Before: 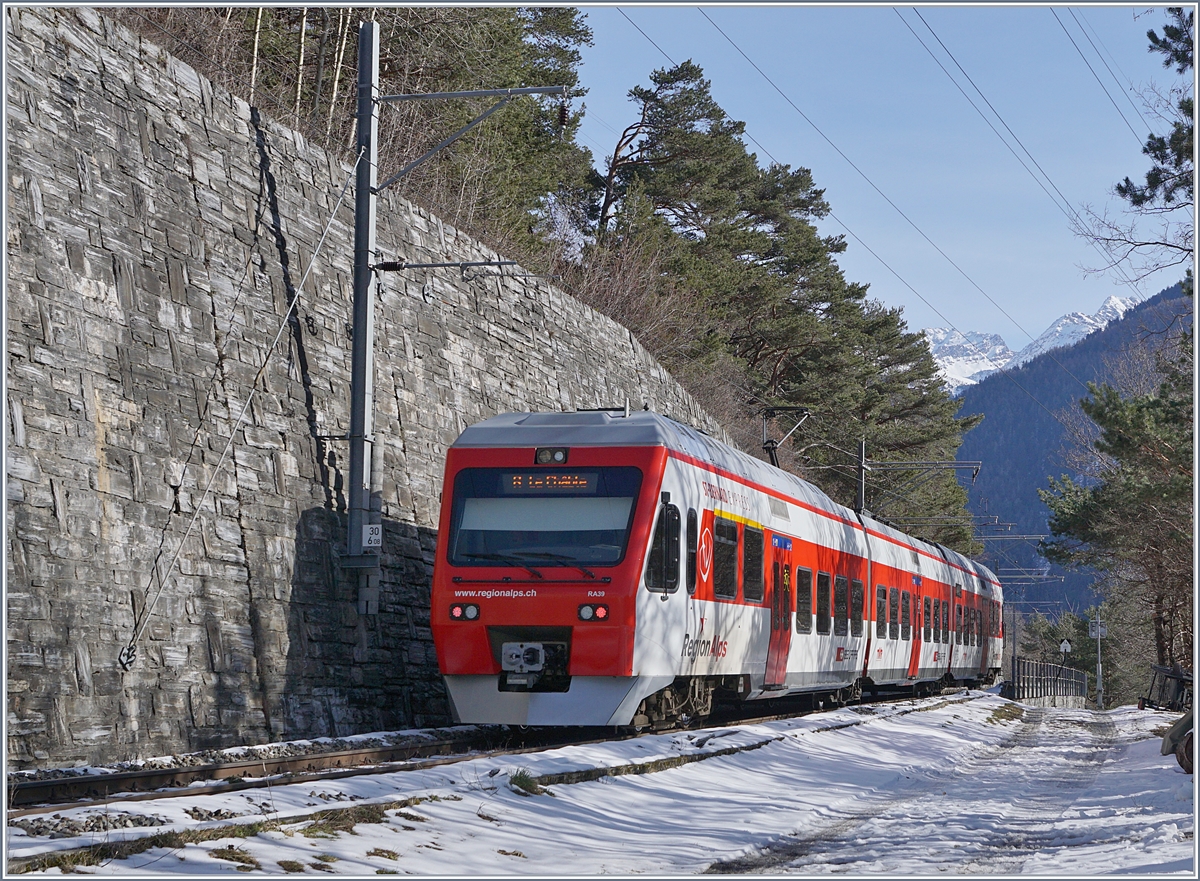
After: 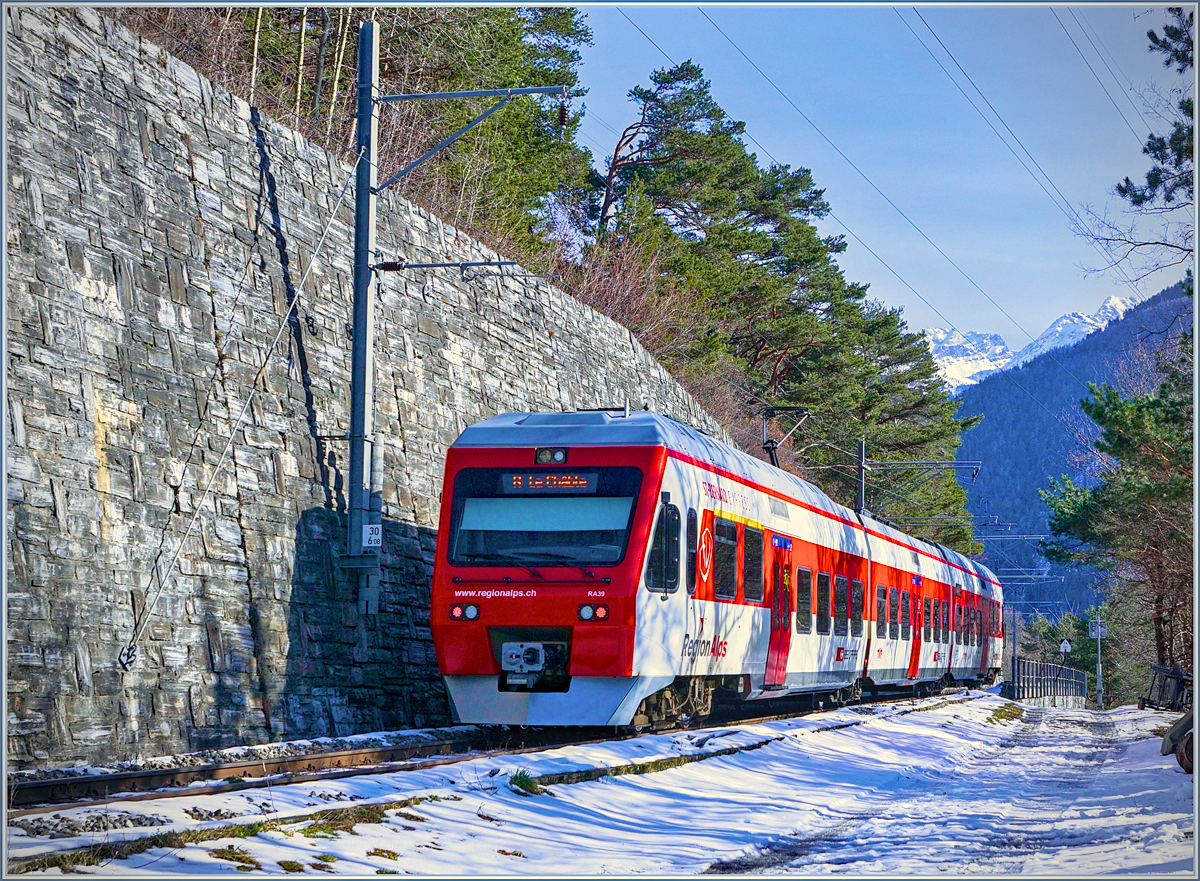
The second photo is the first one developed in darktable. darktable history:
local contrast: on, module defaults
color calibration: x 0.37, y 0.382, temperature 4313.32 K
tone equalizer: on, module defaults
velvia: on, module defaults
haze removal: compatibility mode true, adaptive false
vignetting: on, module defaults
filmic rgb: black relative exposure -16 EV, white relative exposure 2.93 EV, hardness 10.04, color science v6 (2022)
color correction: highlights a* 1.39, highlights b* 17.83
color balance rgb: linear chroma grading › global chroma 25%, perceptual saturation grading › global saturation 45%, perceptual saturation grading › highlights -50%, perceptual saturation grading › shadows 30%, perceptual brilliance grading › global brilliance 18%, global vibrance 40%
